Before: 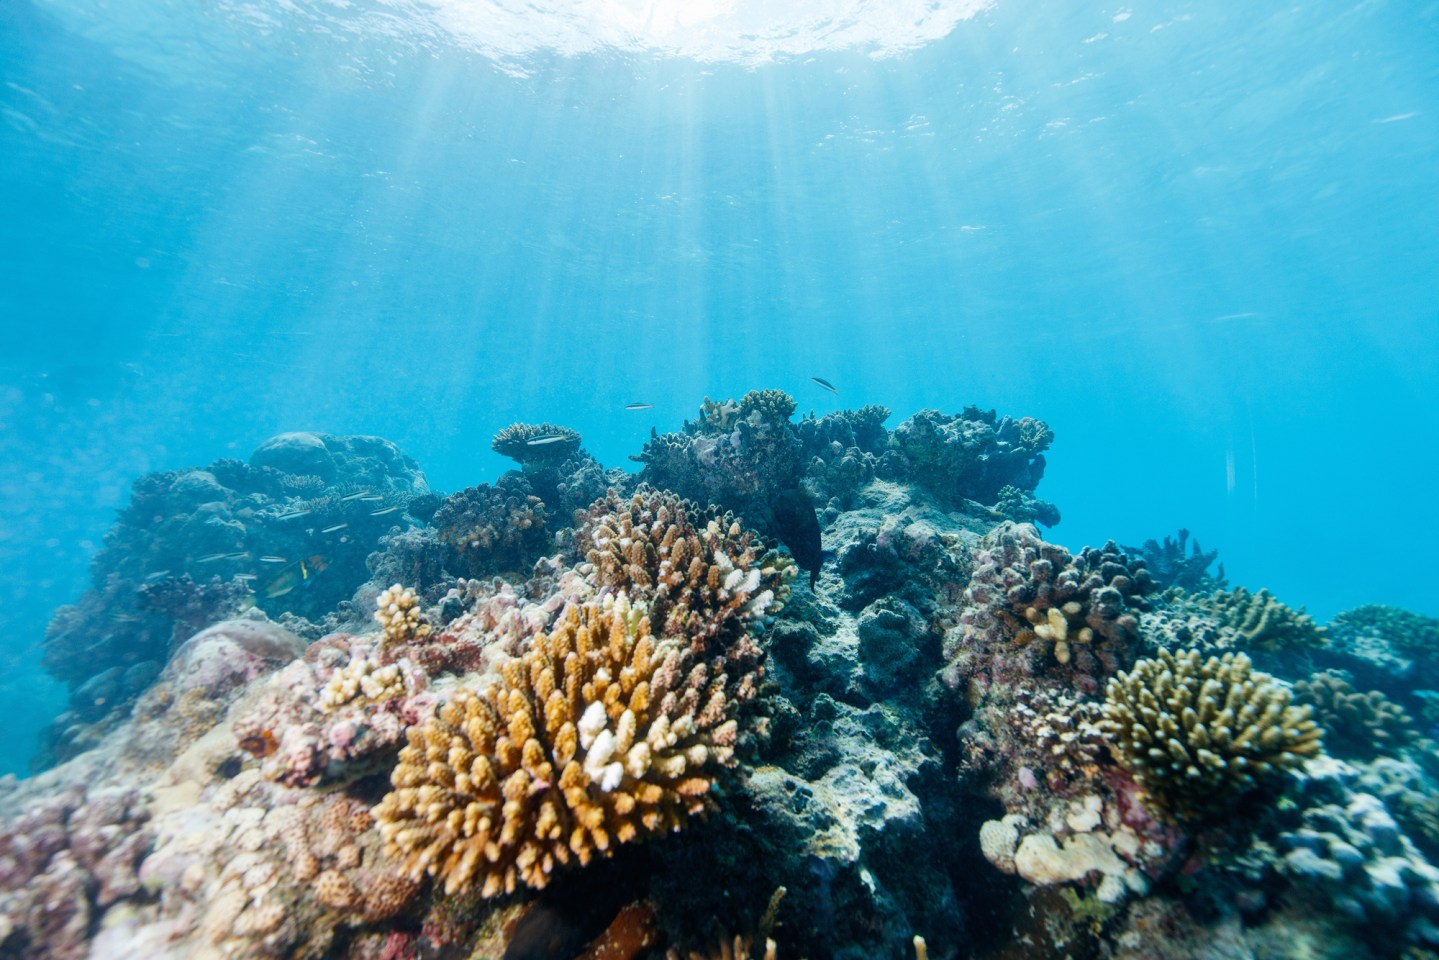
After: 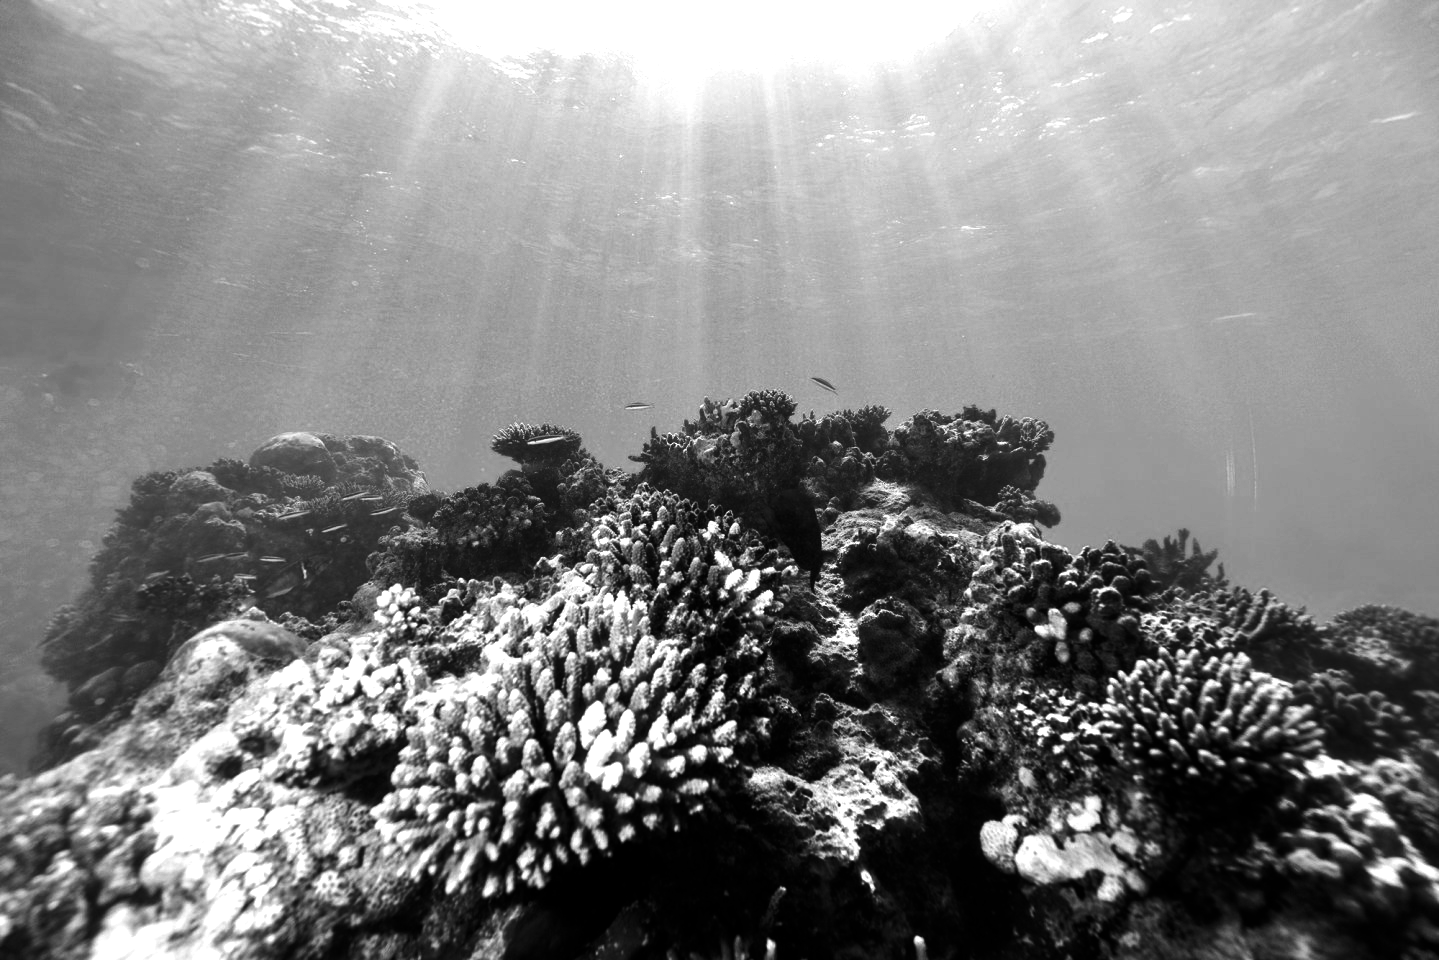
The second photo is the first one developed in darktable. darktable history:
contrast brightness saturation: contrast -0.03, brightness -0.59, saturation -1
tone equalizer: on, module defaults
exposure: exposure 0.6 EV, compensate highlight preservation false
white balance: red 1.127, blue 0.943
